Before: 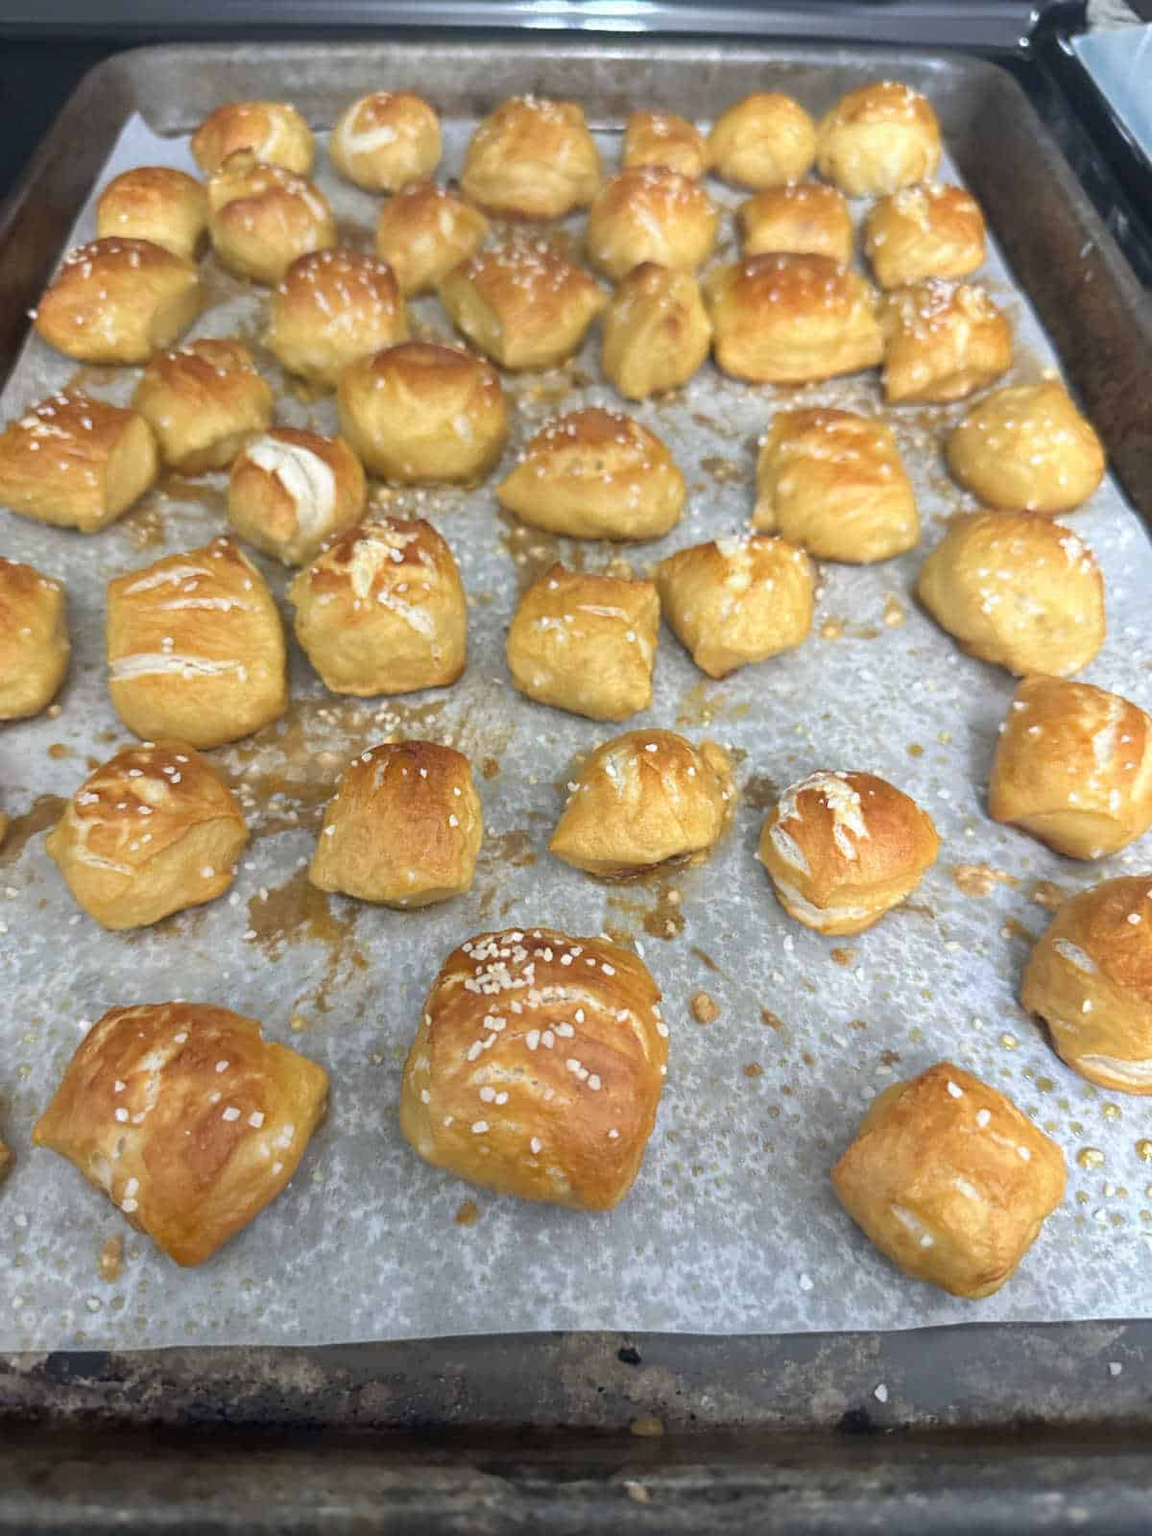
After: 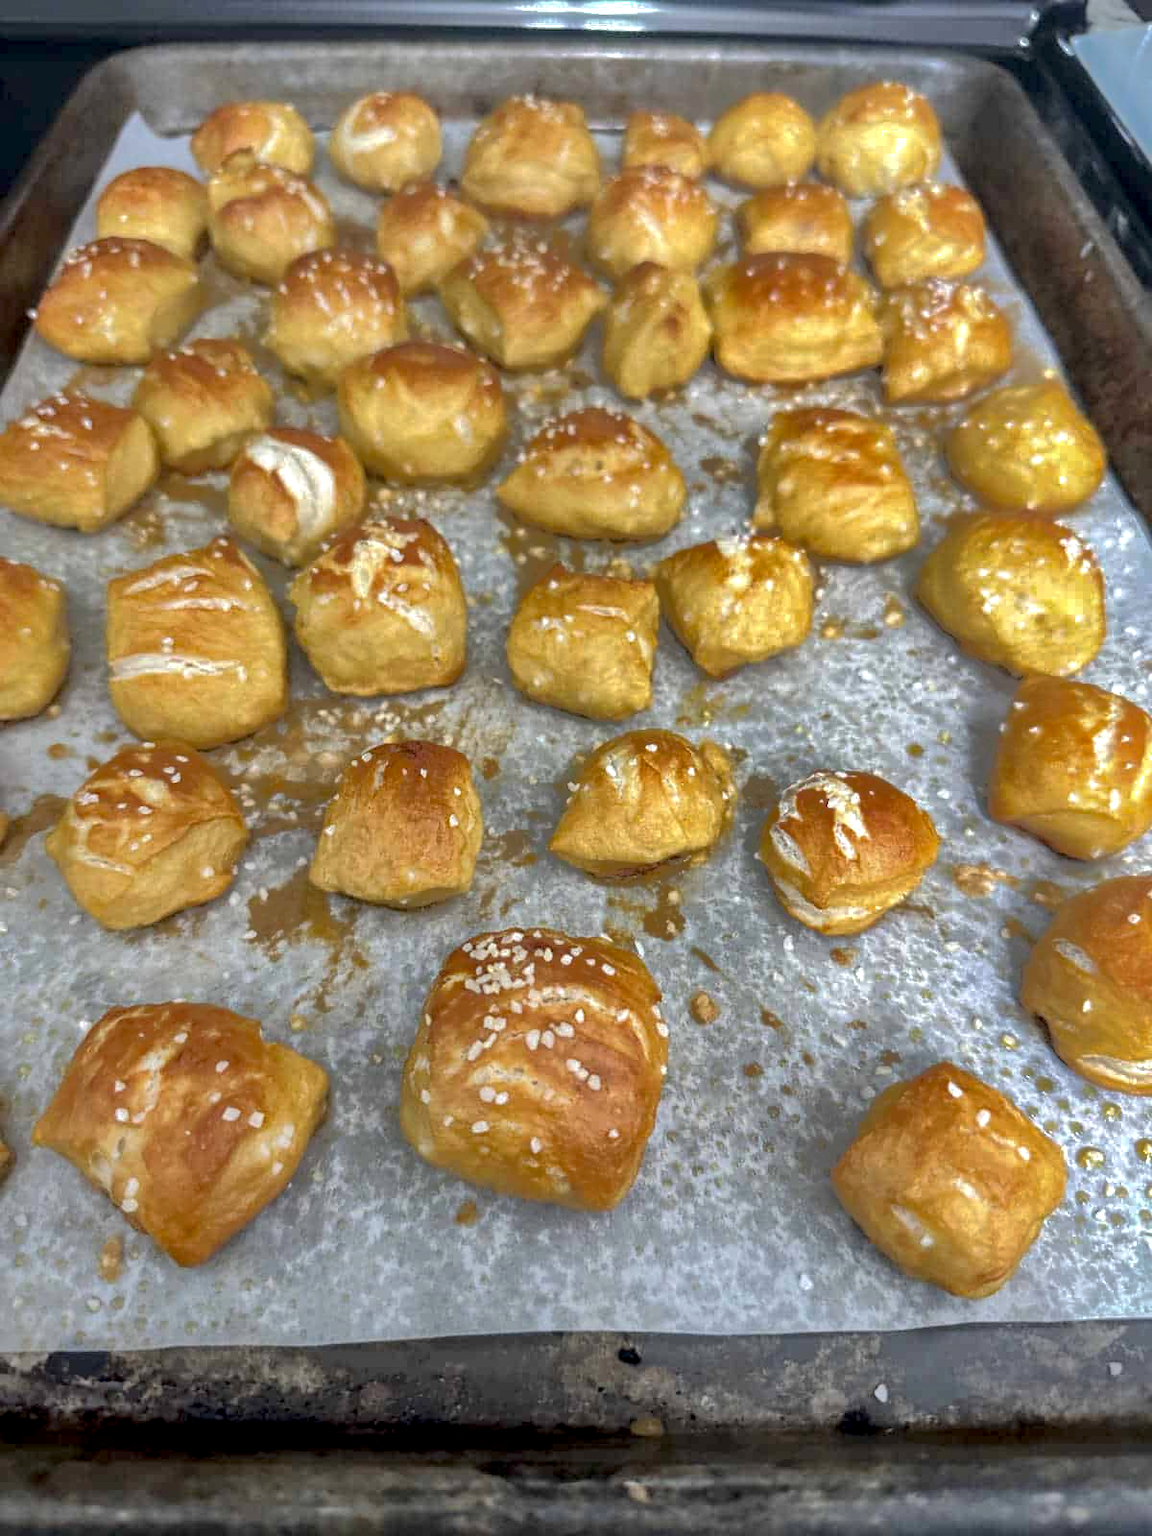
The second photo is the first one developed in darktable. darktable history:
exposure: black level correction 0.007, exposure 0.093 EV, compensate highlight preservation false
shadows and highlights: shadows -19.91, highlights -73.15
local contrast: on, module defaults
